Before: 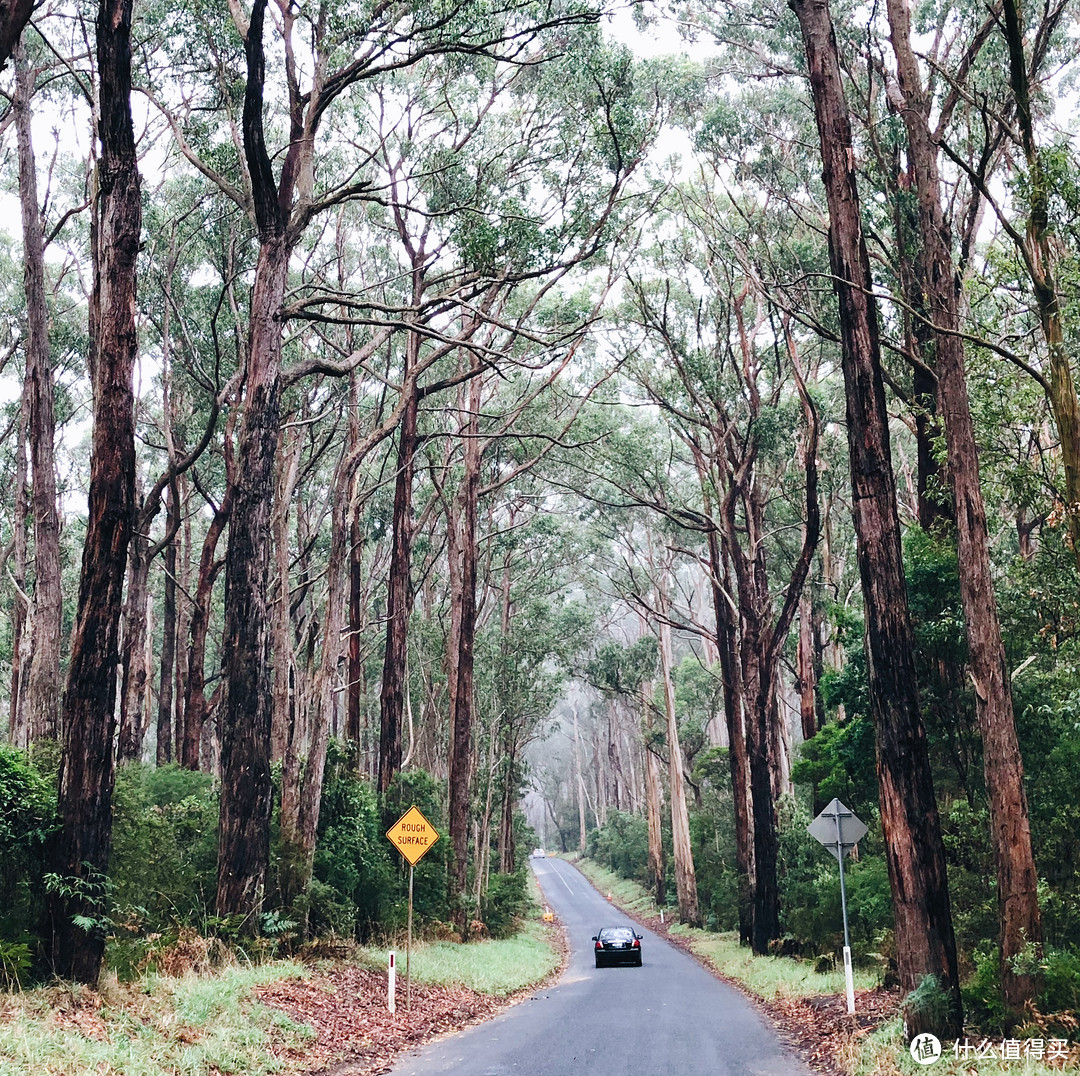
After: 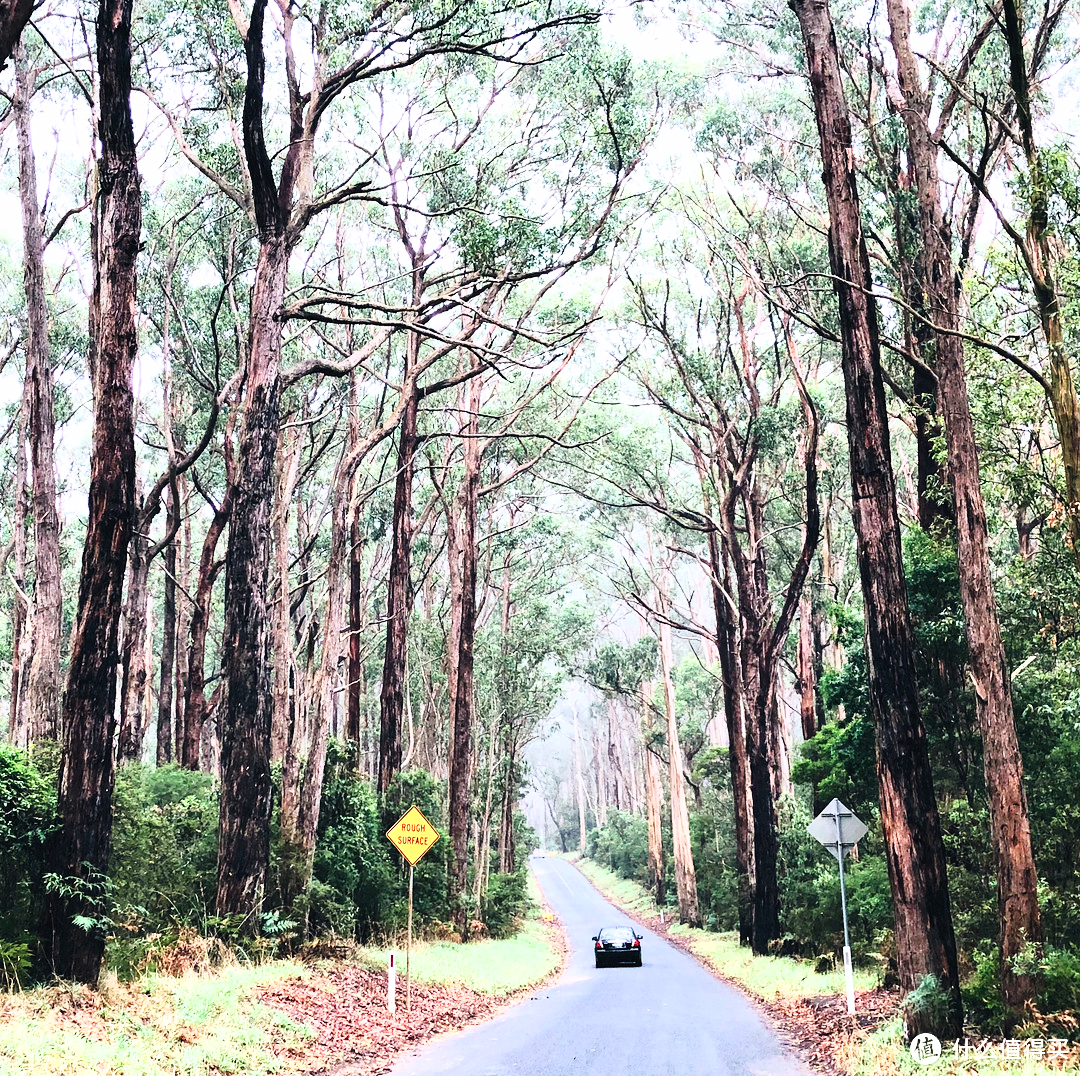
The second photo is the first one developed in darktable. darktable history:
base curve: curves: ch0 [(0, 0) (0.026, 0.03) (0.109, 0.232) (0.351, 0.748) (0.669, 0.968) (1, 1)], preserve colors average RGB
